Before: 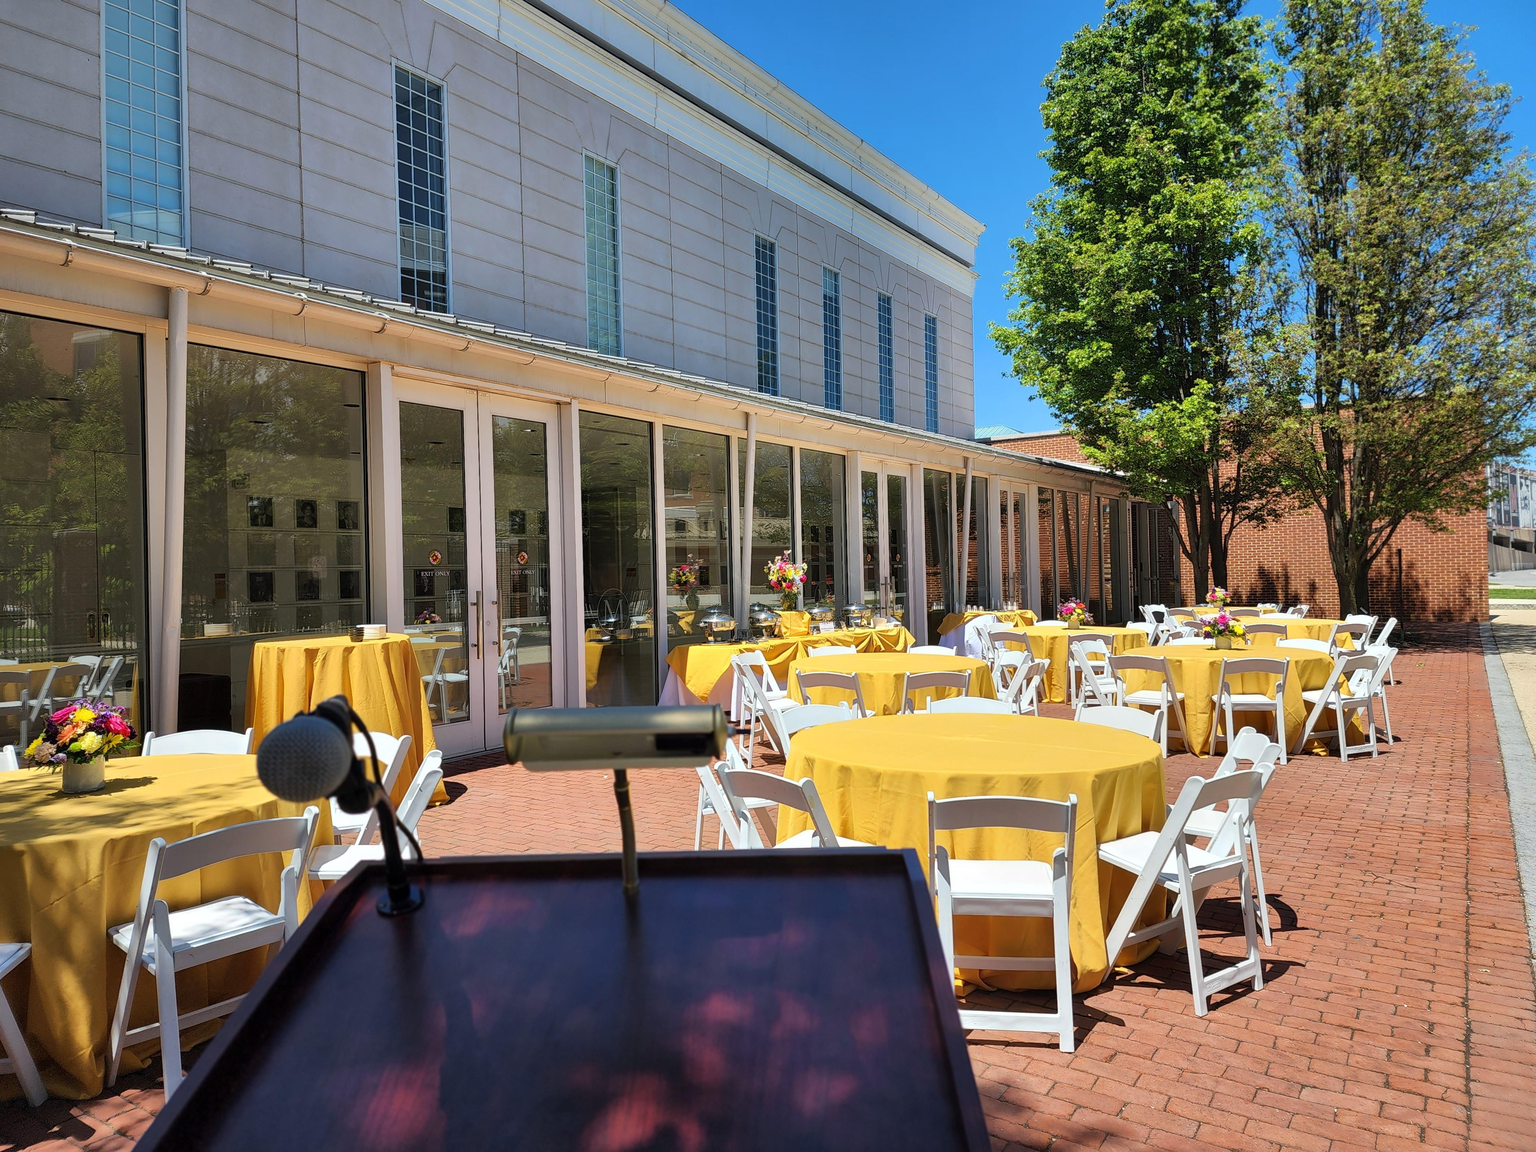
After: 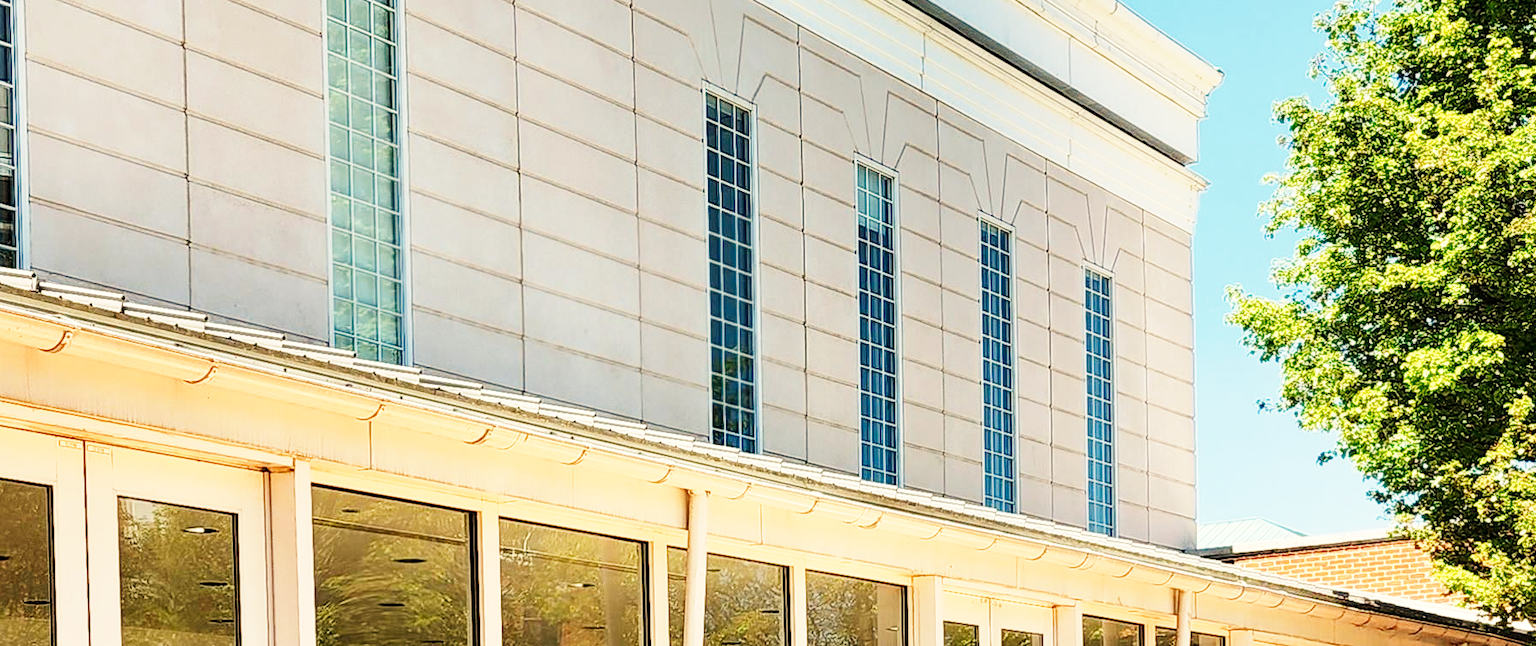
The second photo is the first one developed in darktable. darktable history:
white balance: red 1.138, green 0.996, blue 0.812
crop: left 28.64%, top 16.832%, right 26.637%, bottom 58.055%
local contrast: highlights 100%, shadows 100%, detail 120%, midtone range 0.2
base curve: curves: ch0 [(0, 0) (0, 0.001) (0.001, 0.001) (0.004, 0.002) (0.007, 0.004) (0.015, 0.013) (0.033, 0.045) (0.052, 0.096) (0.075, 0.17) (0.099, 0.241) (0.163, 0.42) (0.219, 0.55) (0.259, 0.616) (0.327, 0.722) (0.365, 0.765) (0.522, 0.873) (0.547, 0.881) (0.689, 0.919) (0.826, 0.952) (1, 1)], preserve colors none
exposure: exposure 0.217 EV, compensate highlight preservation false
